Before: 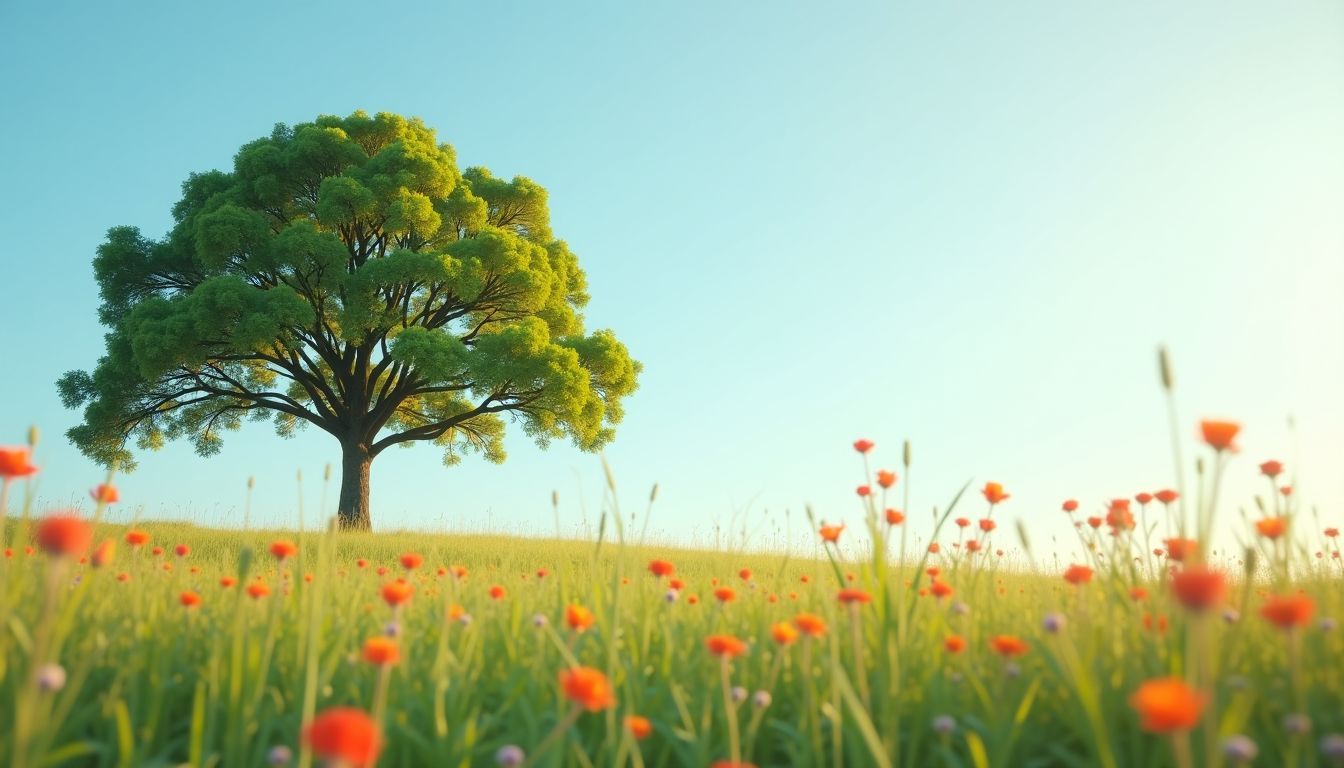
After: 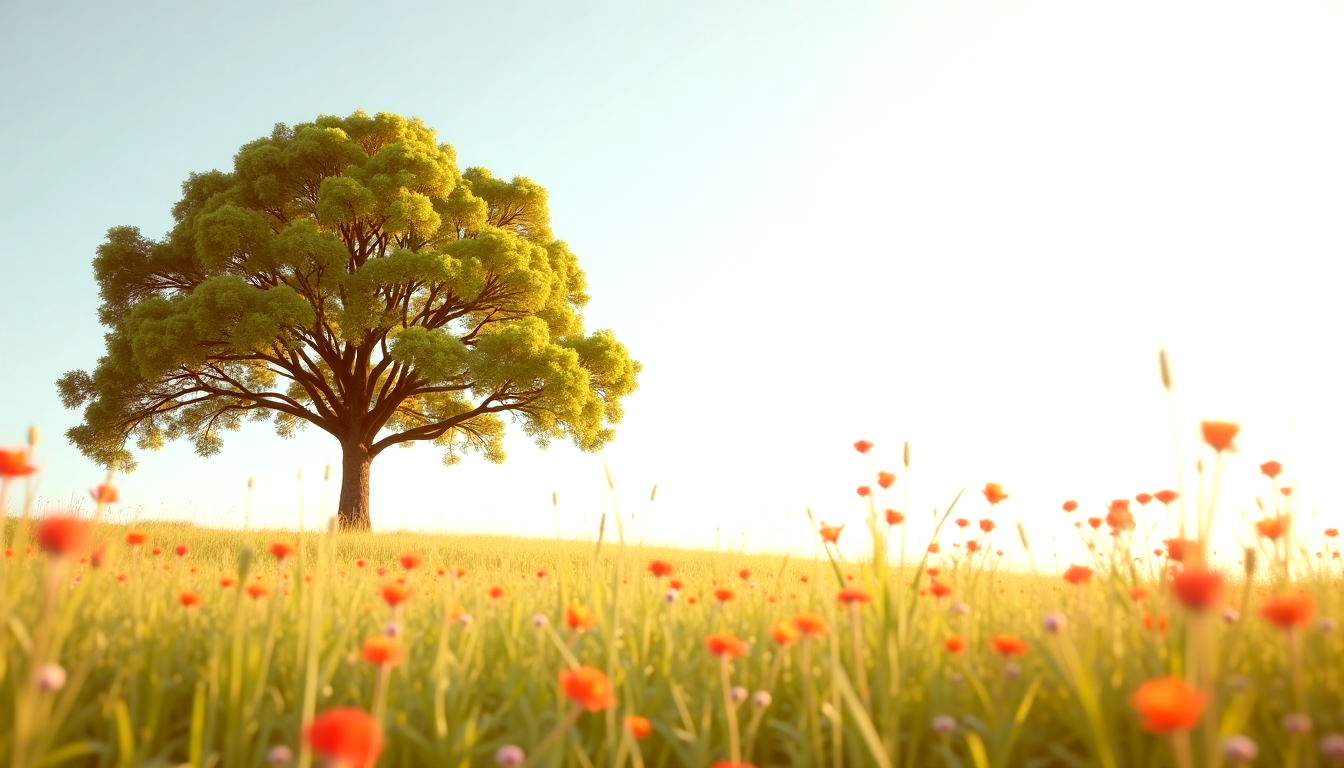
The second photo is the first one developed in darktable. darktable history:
exposure: black level correction 0.001, exposure 0.499 EV, compensate exposure bias true, compensate highlight preservation false
color correction: highlights a* 9.3, highlights b* 8.75, shadows a* 39.62, shadows b* 39.72, saturation 0.823
